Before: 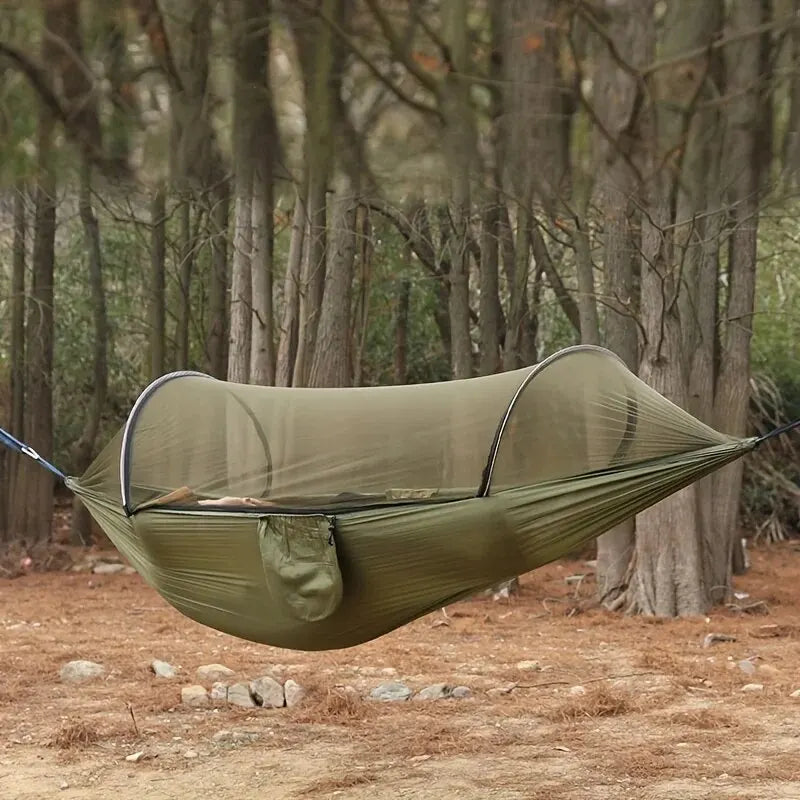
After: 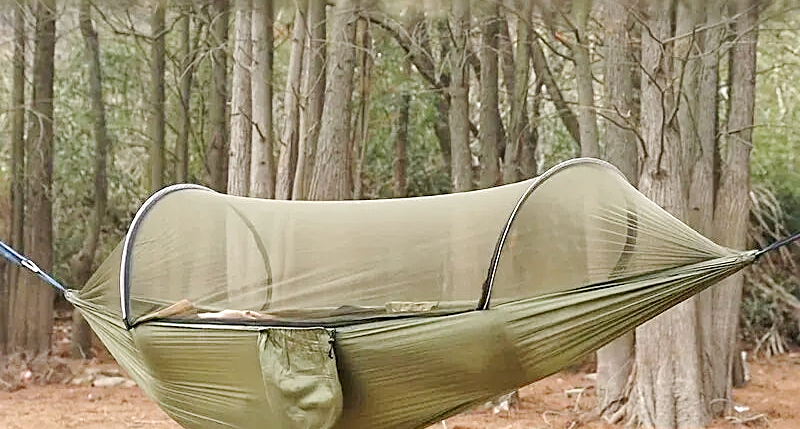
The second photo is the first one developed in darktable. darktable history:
sharpen: on, module defaults
base curve: curves: ch0 [(0, 0) (0.158, 0.273) (0.879, 0.895) (1, 1)], preserve colors none
local contrast: highlights 102%, shadows 97%, detail 119%, midtone range 0.2
crop and rotate: top 23.432%, bottom 22.862%
exposure: black level correction 0, exposure 0.5 EV, compensate highlight preservation false
